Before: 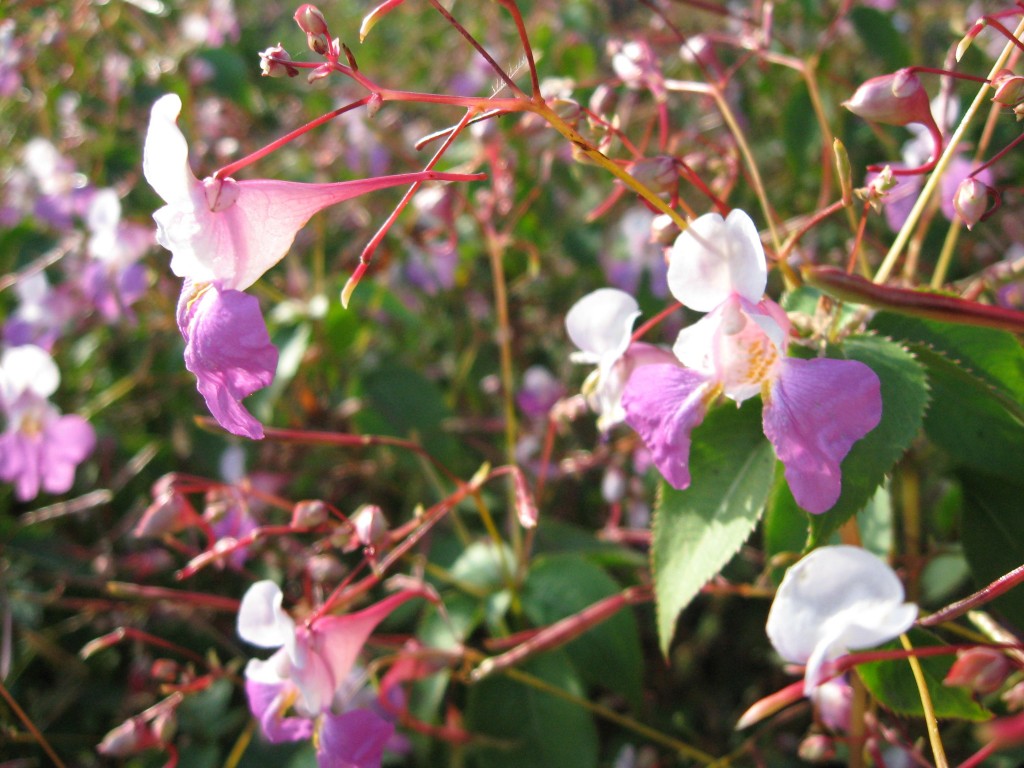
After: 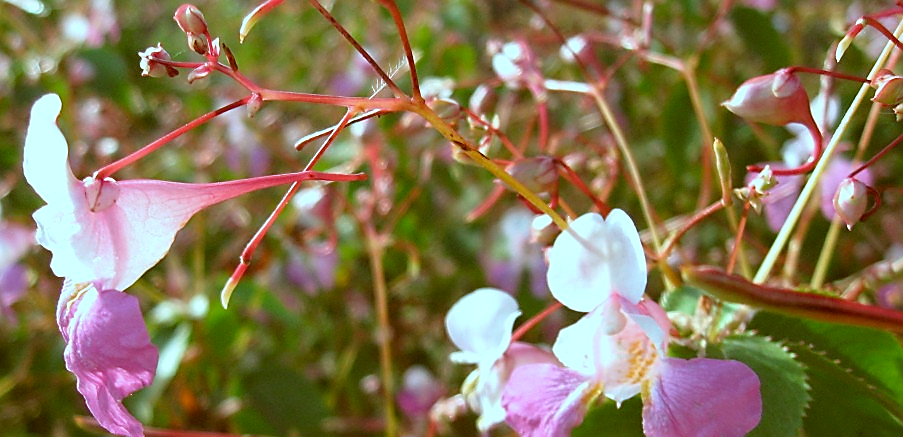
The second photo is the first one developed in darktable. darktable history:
color correction: highlights a* -14.01, highlights b* -16.81, shadows a* 10.24, shadows b* 30.01
crop and rotate: left 11.787%, bottom 43.079%
sharpen: radius 1.4, amount 1.249, threshold 0.772
